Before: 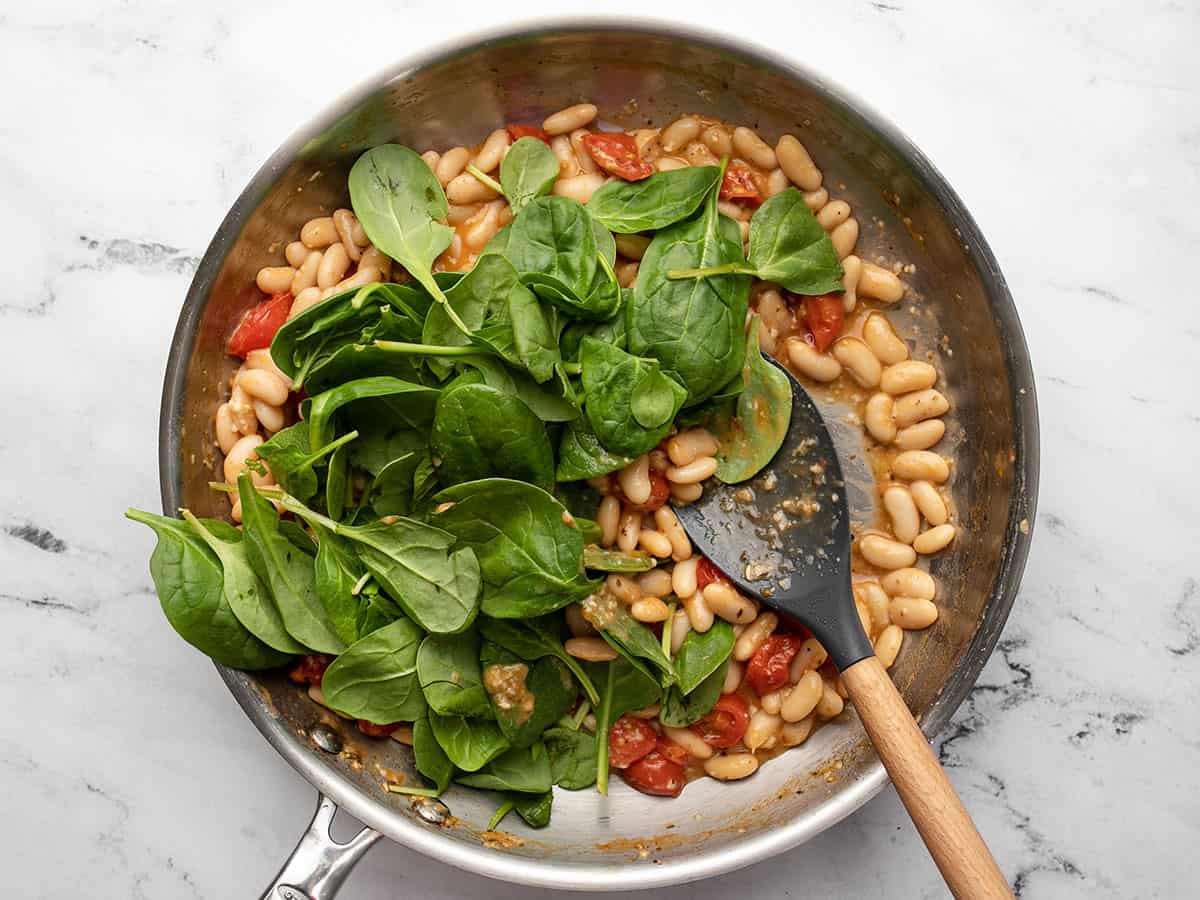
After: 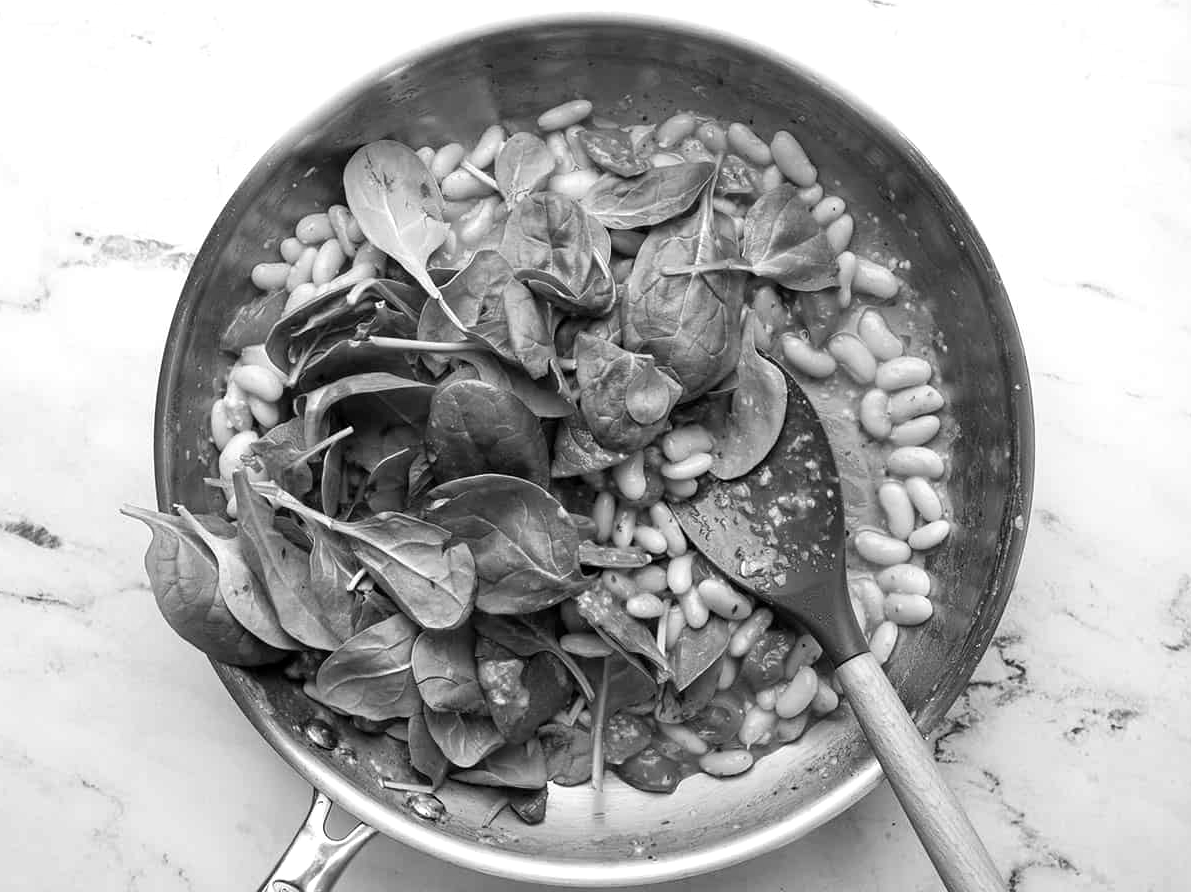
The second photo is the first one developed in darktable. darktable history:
monochrome: a -92.57, b 58.91
crop: left 0.434%, top 0.485%, right 0.244%, bottom 0.386%
exposure: black level correction 0.001, exposure 0.5 EV, compensate exposure bias true, compensate highlight preservation false
